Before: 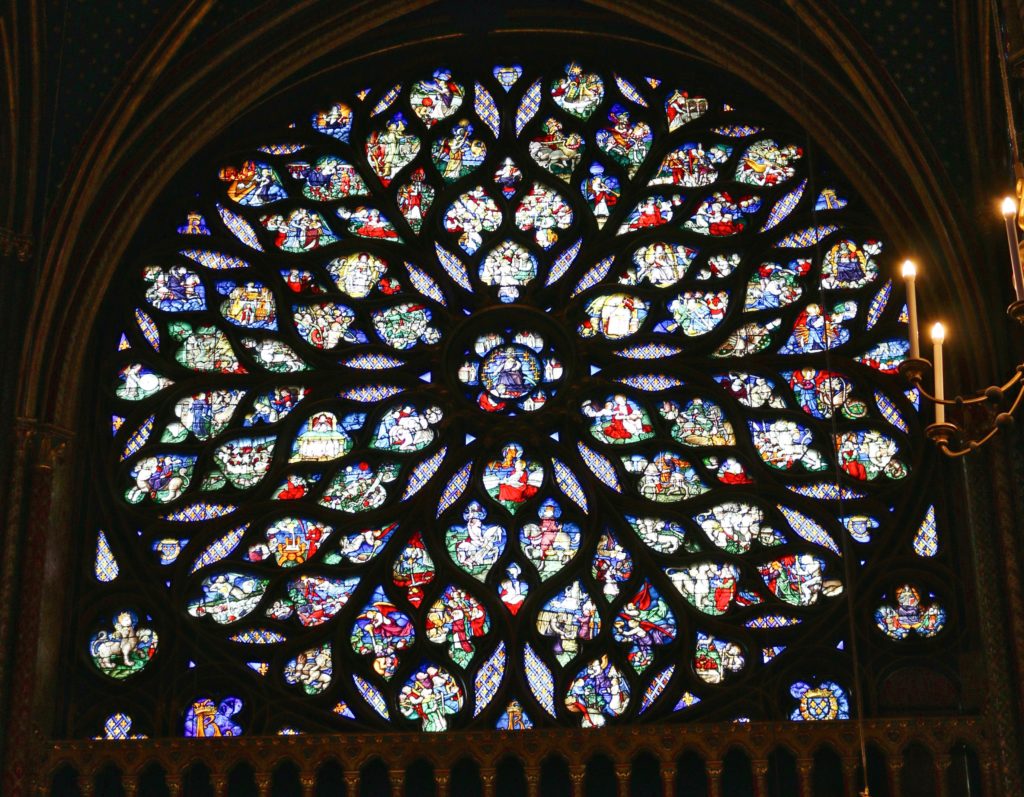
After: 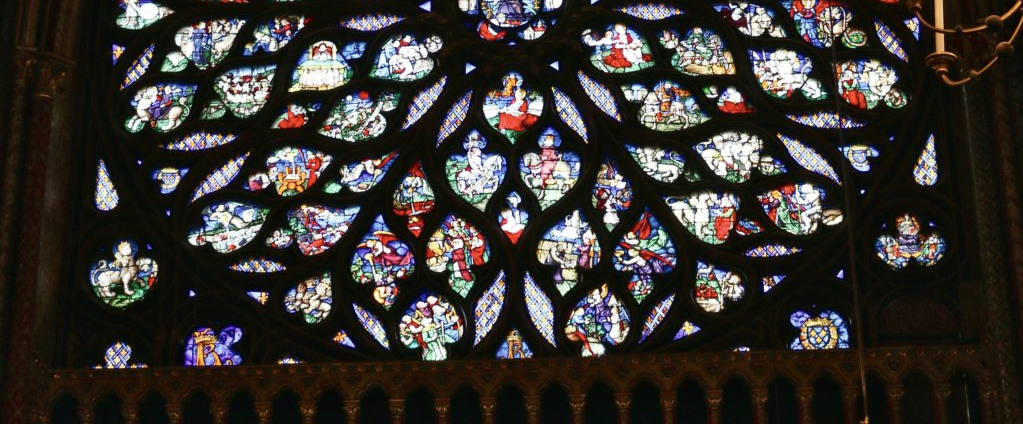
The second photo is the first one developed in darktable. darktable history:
levels: mode automatic, levels [0.073, 0.497, 0.972]
crop and rotate: top 46.704%, right 0.061%
contrast brightness saturation: contrast 0.114, saturation -0.176
